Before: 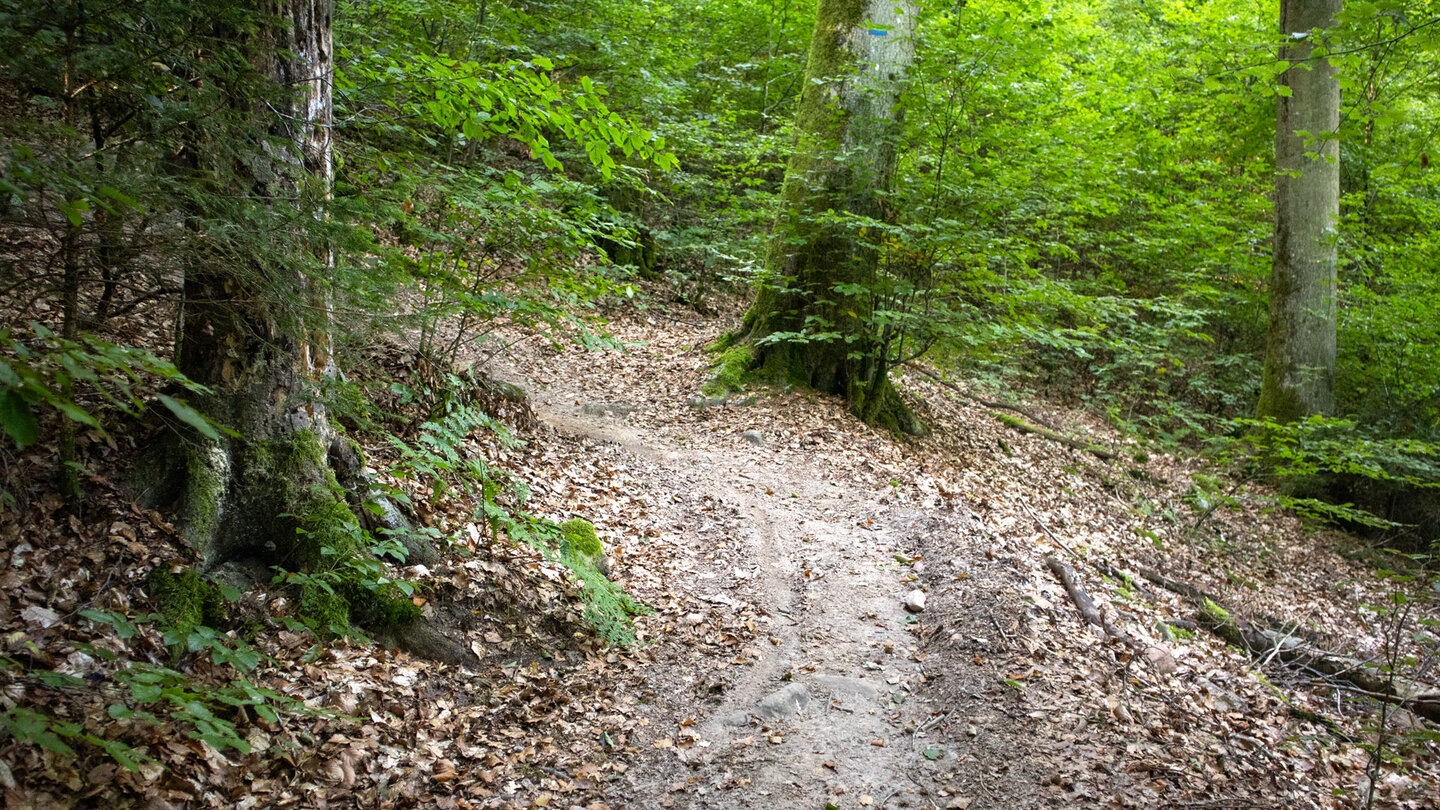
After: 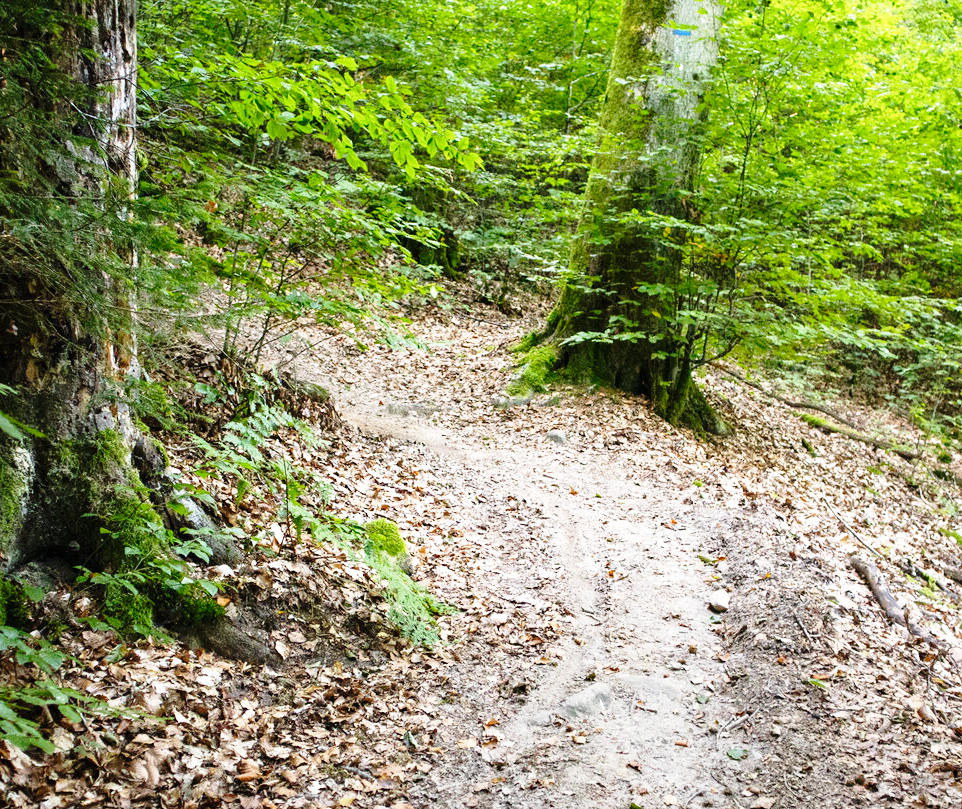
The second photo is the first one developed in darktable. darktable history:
crop and rotate: left 13.634%, right 19.557%
base curve: curves: ch0 [(0, 0) (0.028, 0.03) (0.121, 0.232) (0.46, 0.748) (0.859, 0.968) (1, 1)], preserve colors none
